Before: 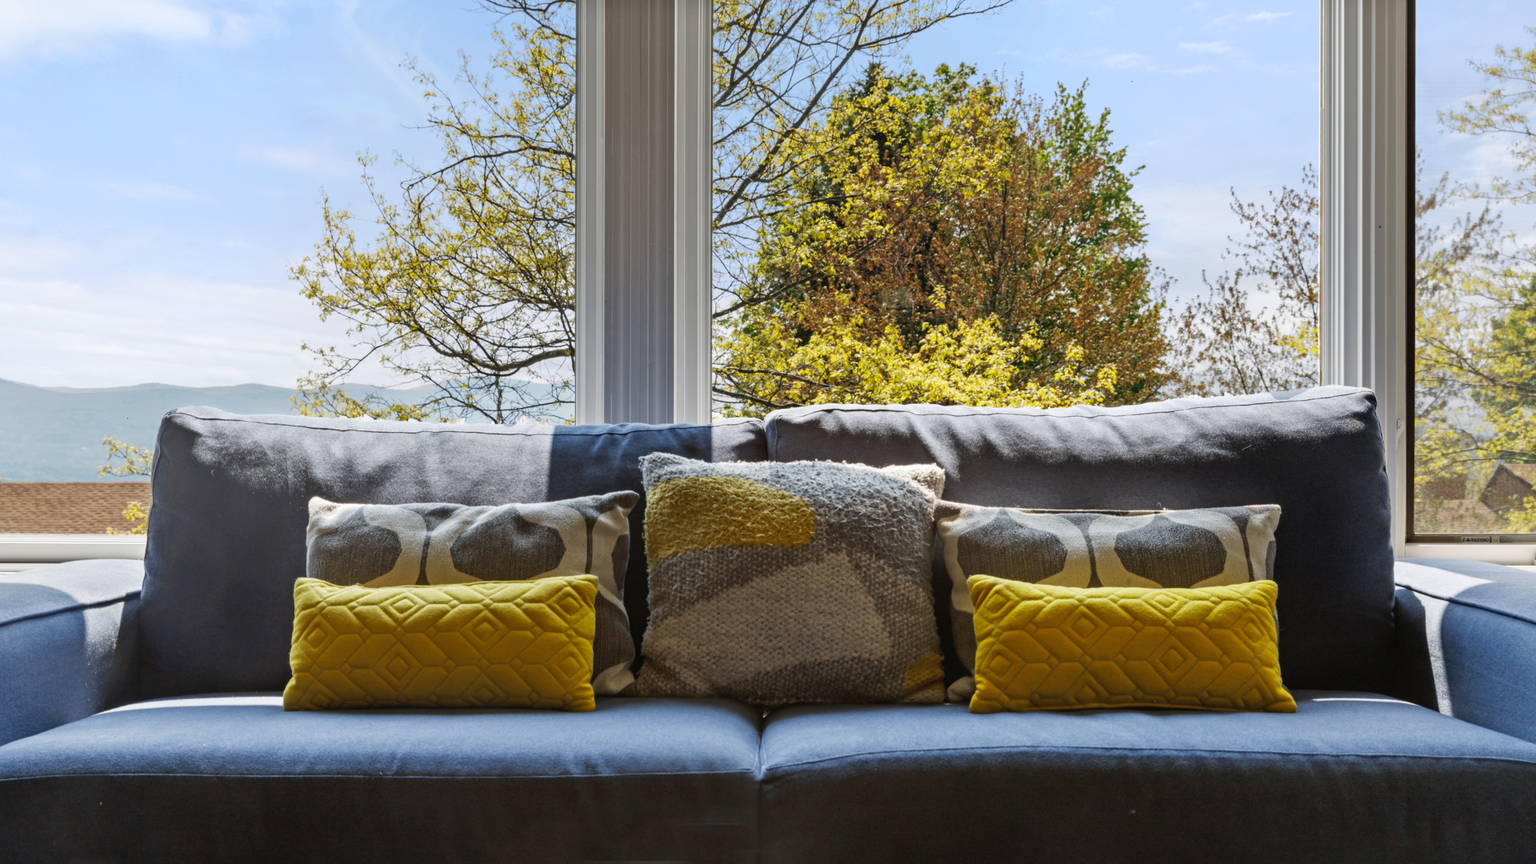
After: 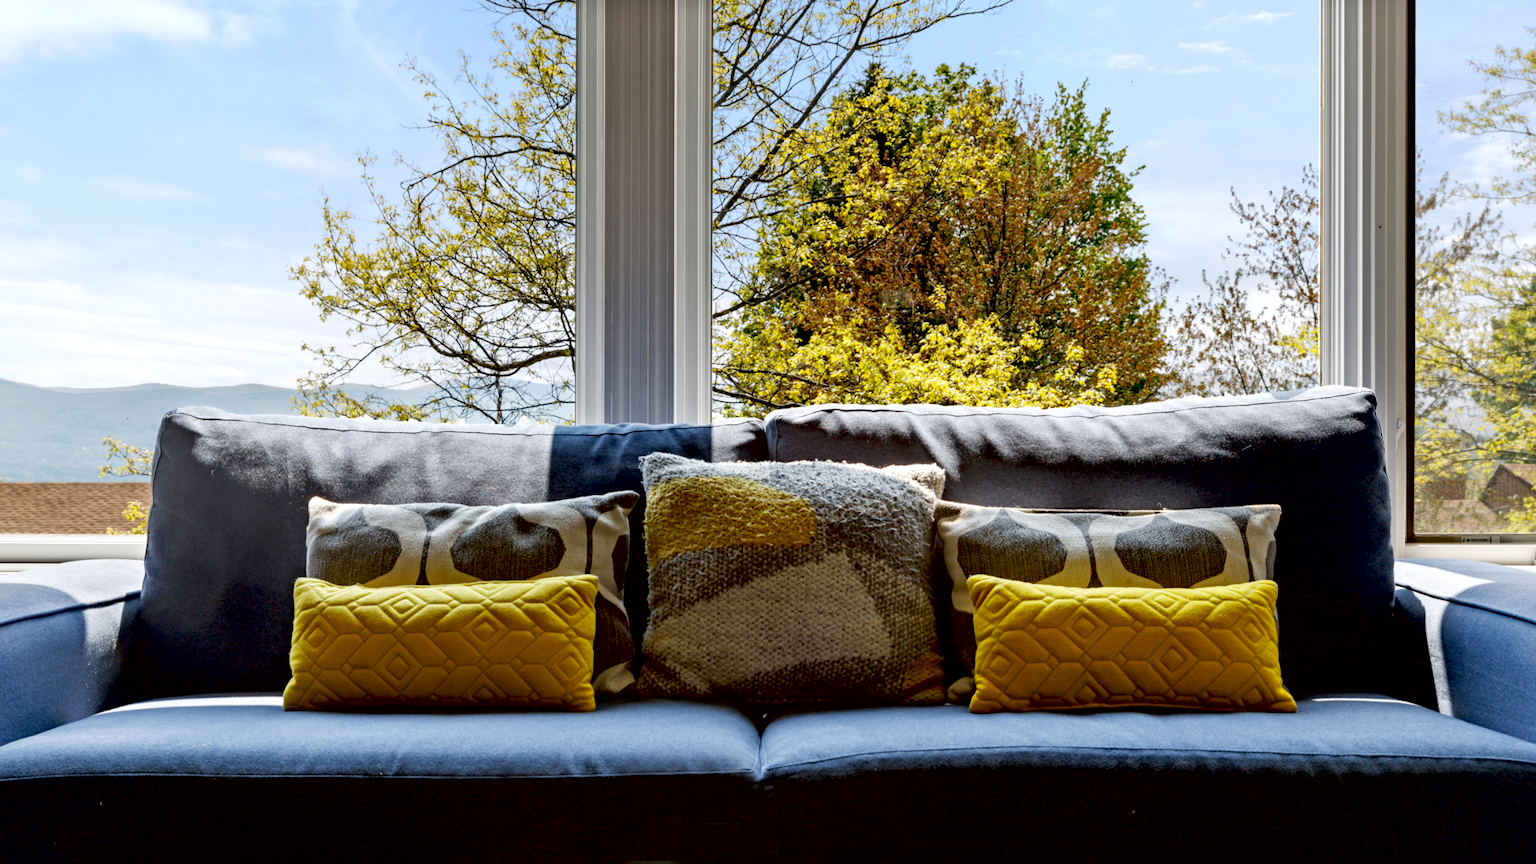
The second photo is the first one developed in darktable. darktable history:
exposure: black level correction 0.023, exposure 0.182 EV, compensate highlight preservation false
local contrast: mode bilateral grid, contrast 20, coarseness 50, detail 119%, midtone range 0.2
